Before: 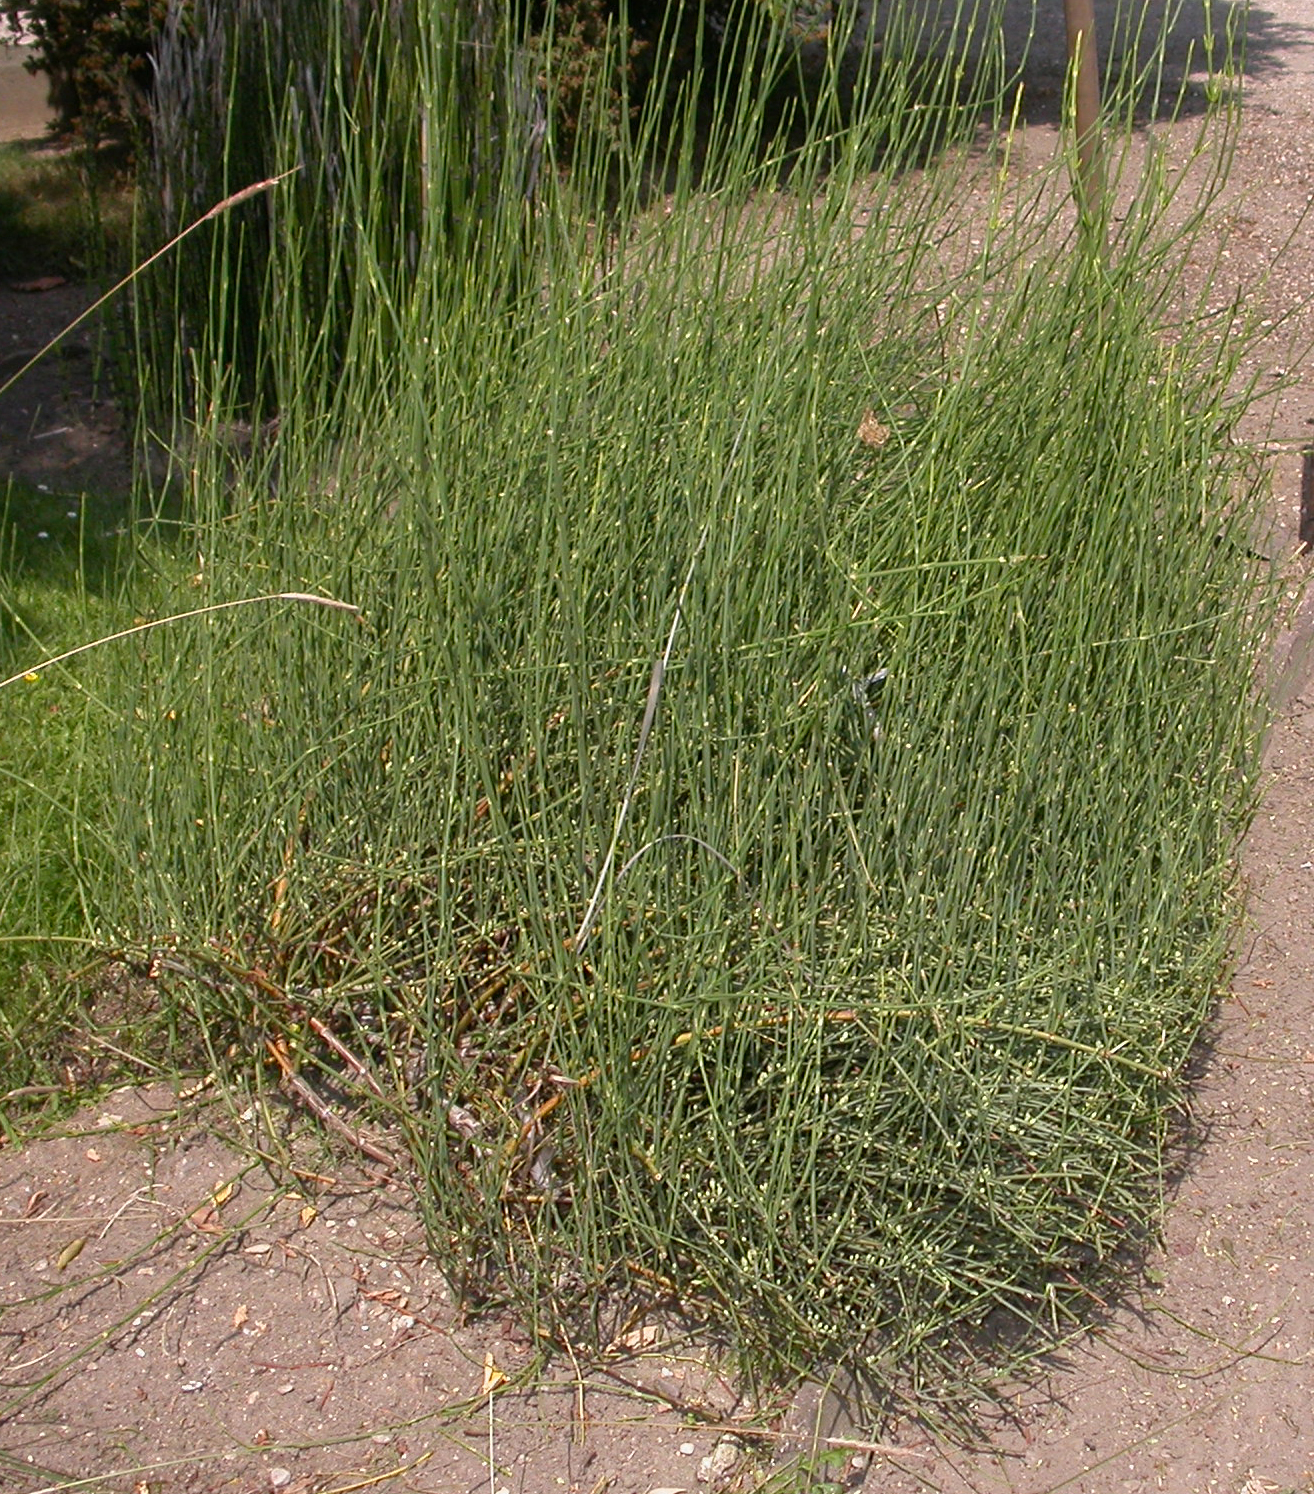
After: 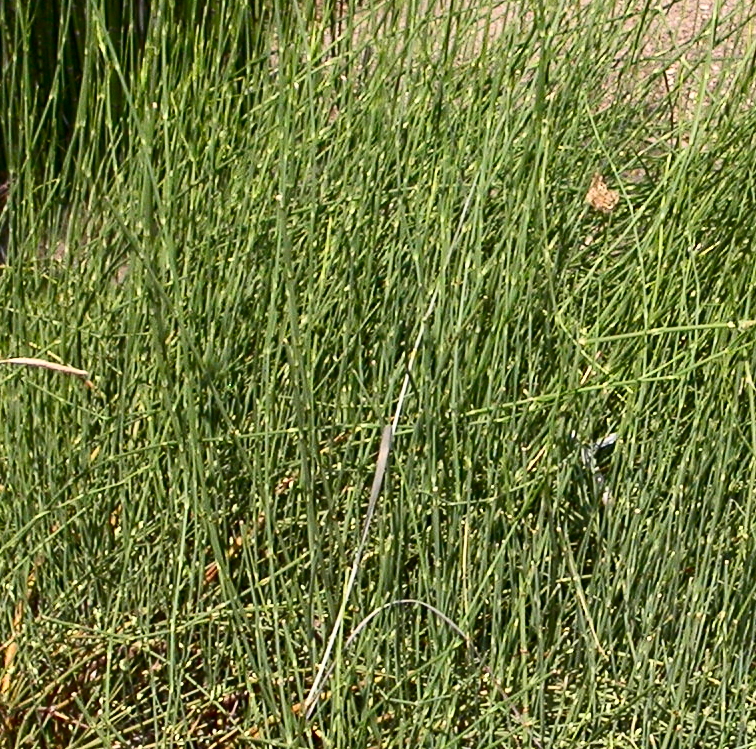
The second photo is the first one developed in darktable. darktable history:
crop: left 20.681%, top 15.746%, right 21.732%, bottom 34.092%
contrast brightness saturation: contrast 0.399, brightness 0.096, saturation 0.207
